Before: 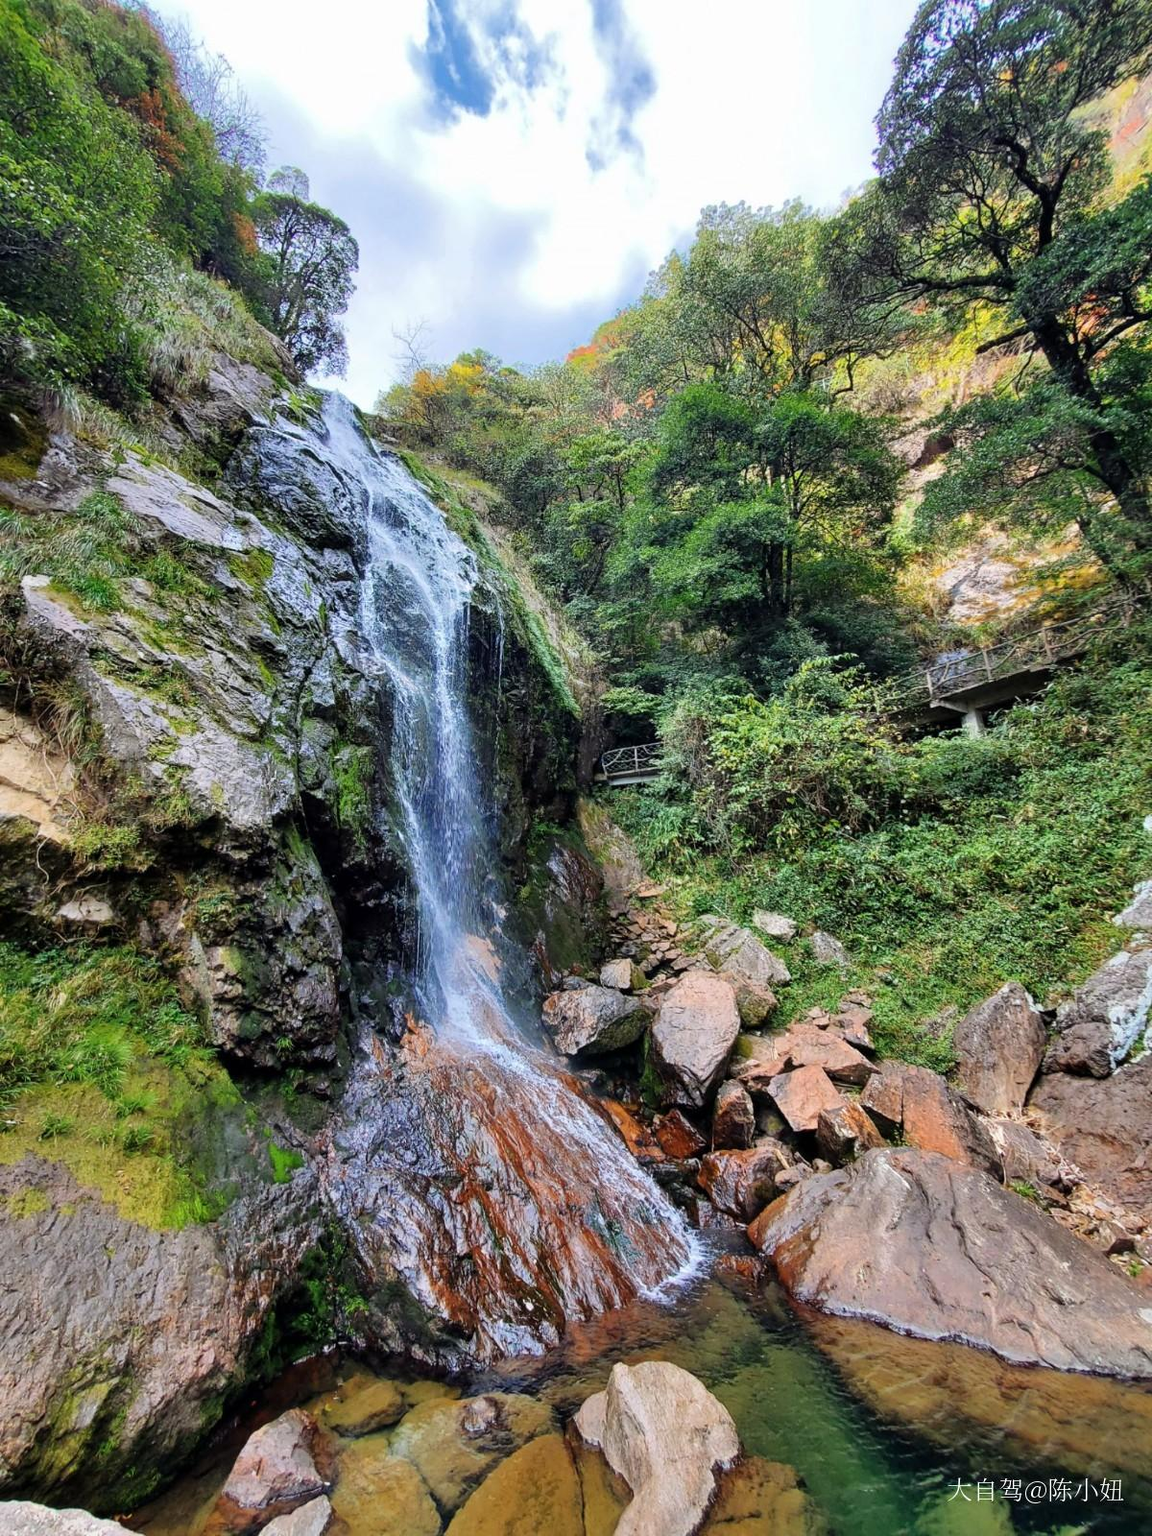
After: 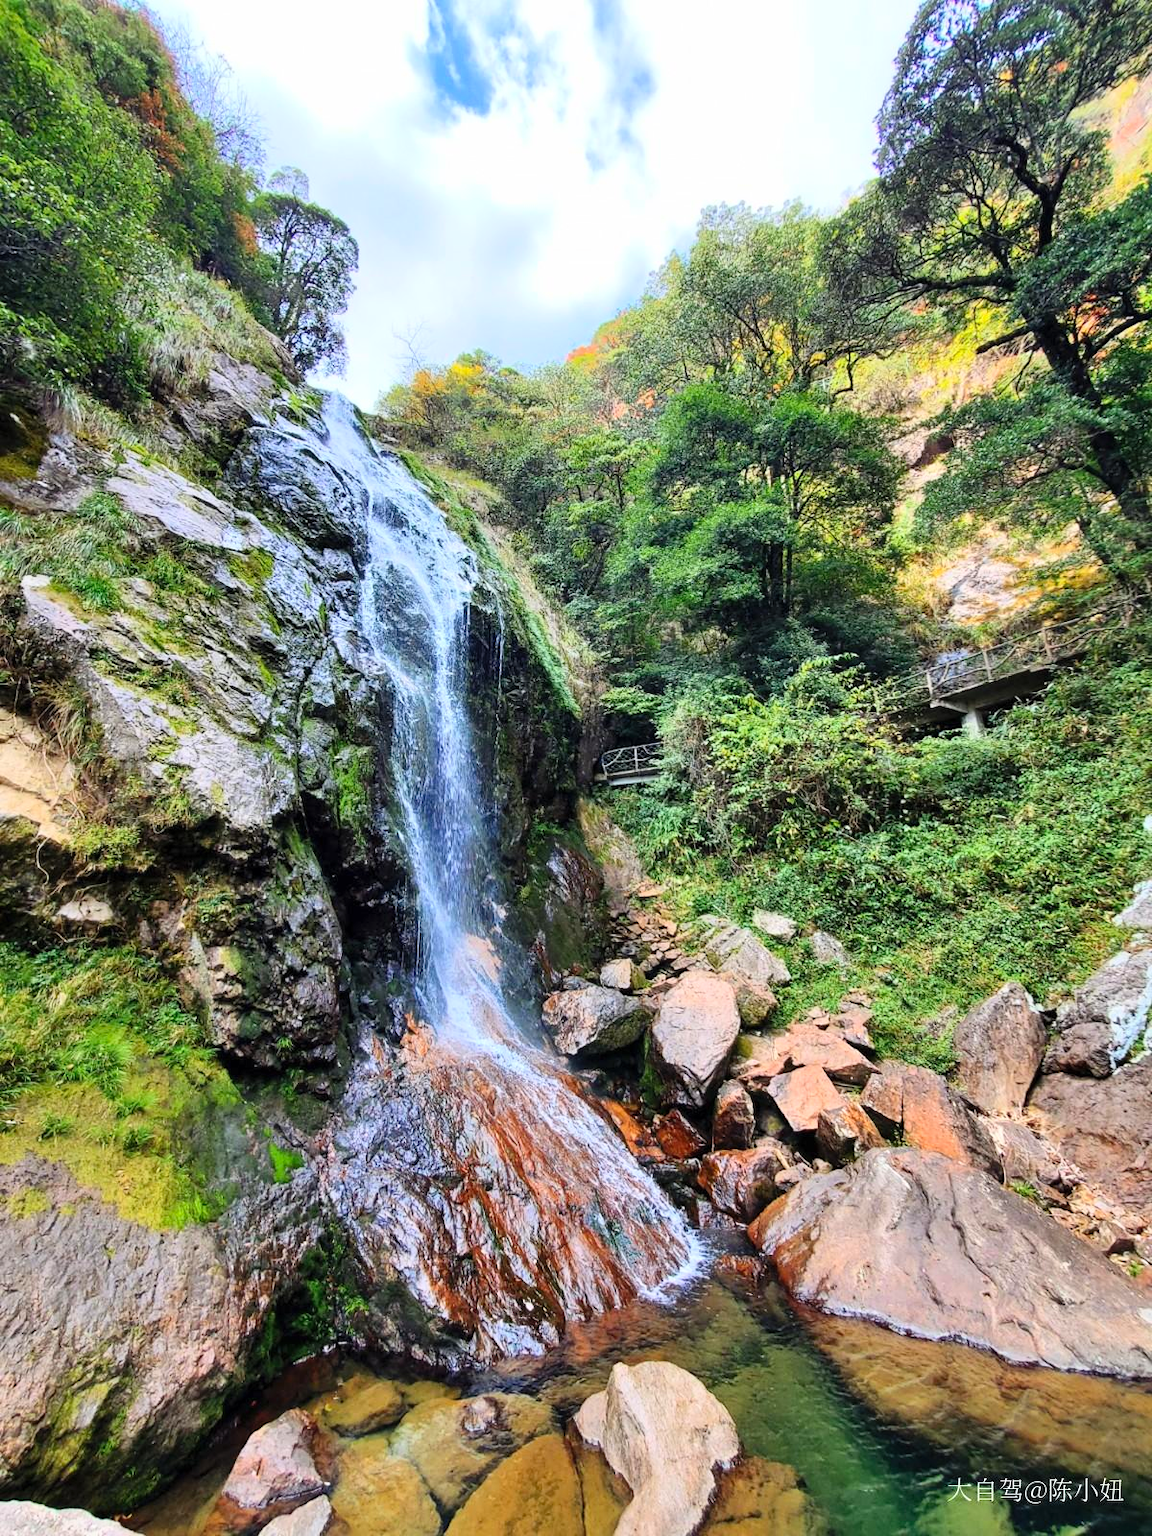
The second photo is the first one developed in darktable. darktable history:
contrast brightness saturation: contrast 0.2, brightness 0.16, saturation 0.22
white balance: red 1, blue 1
